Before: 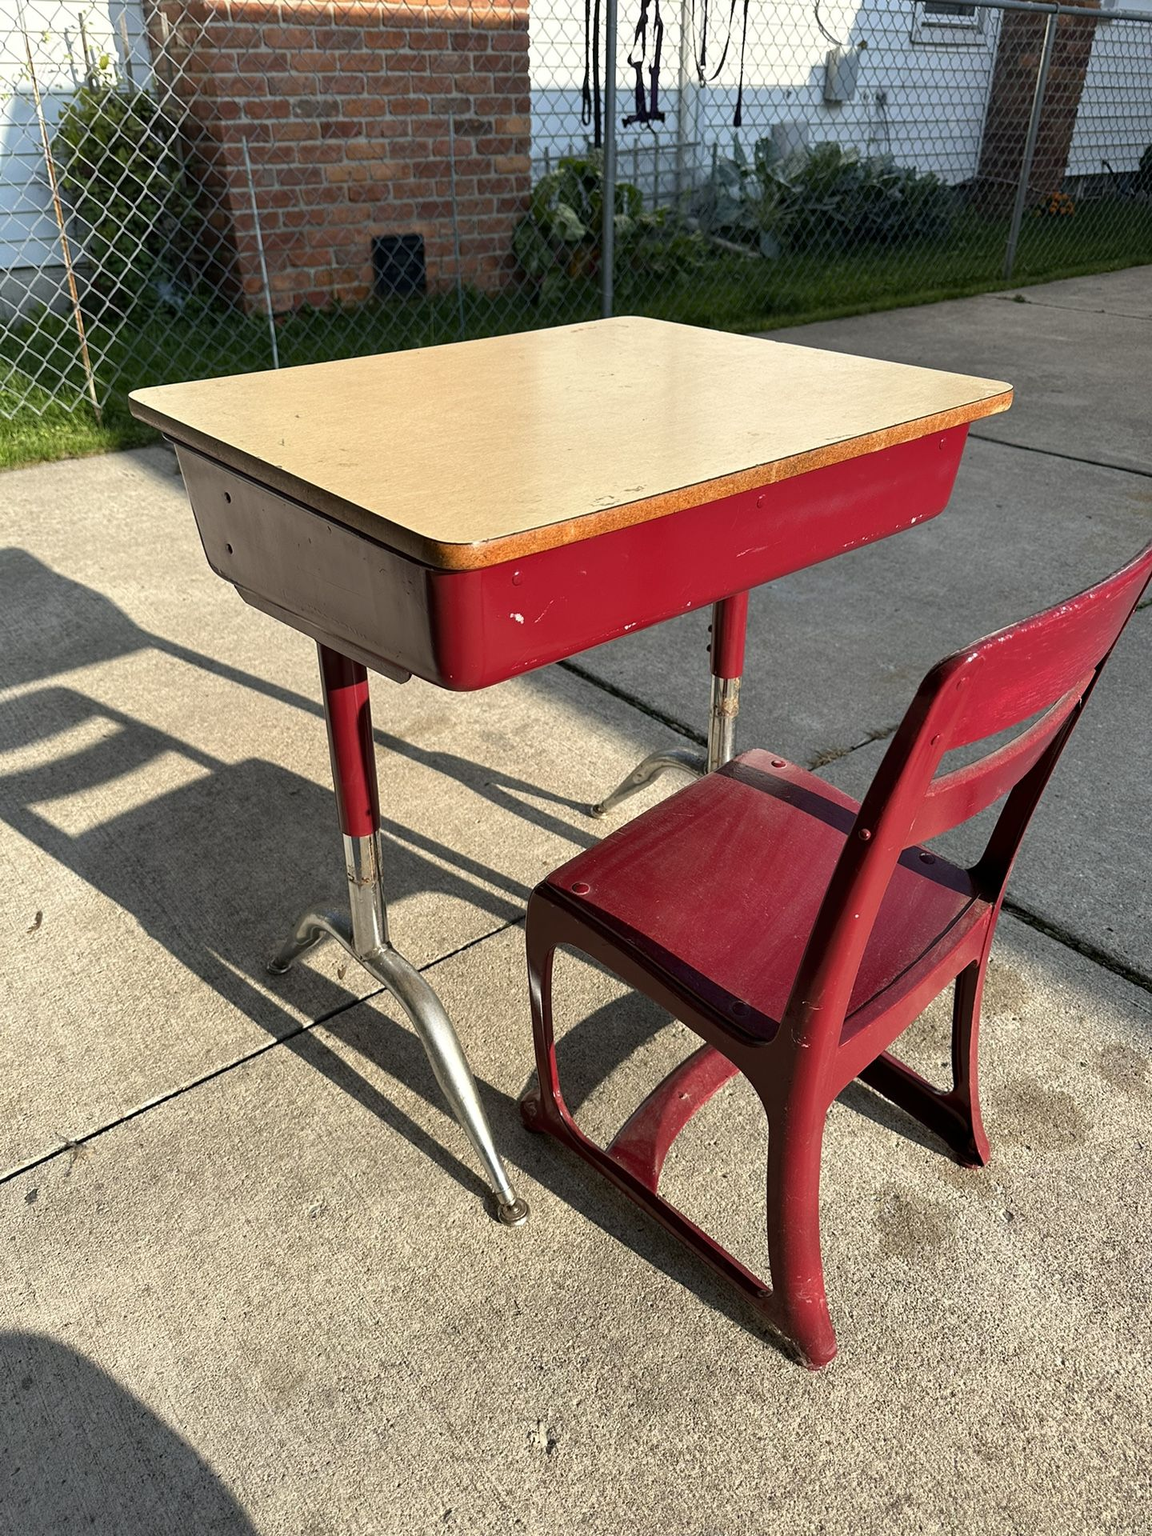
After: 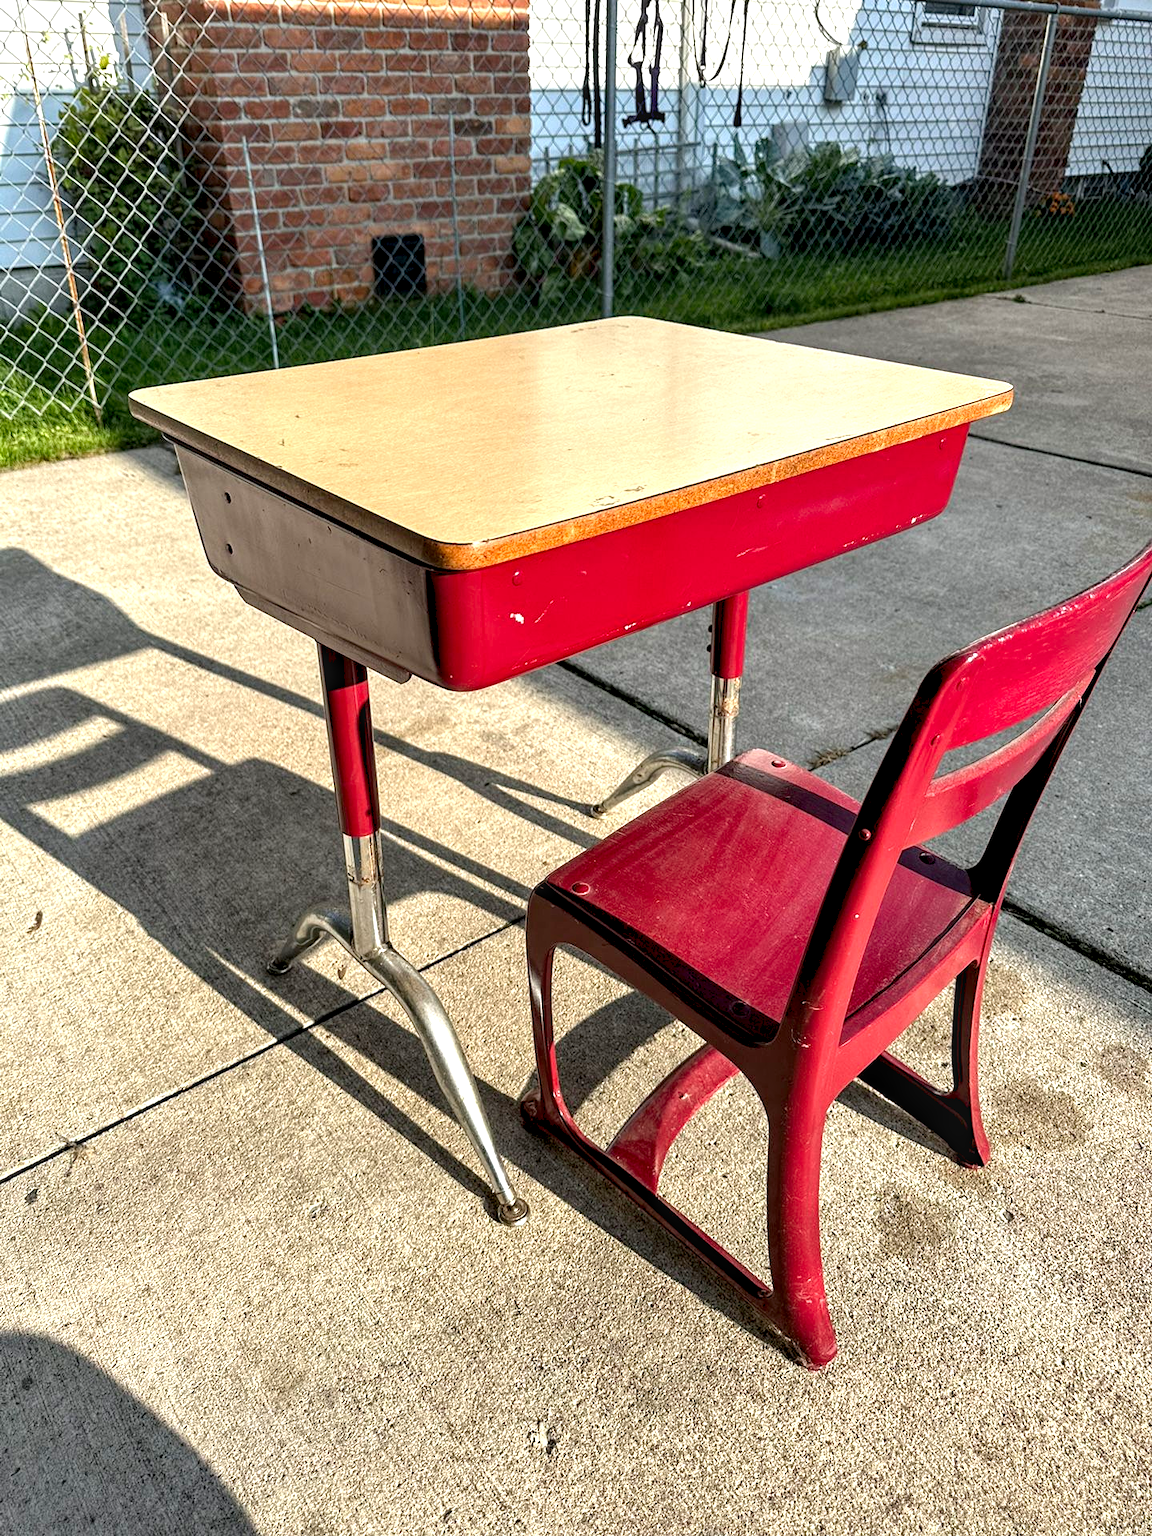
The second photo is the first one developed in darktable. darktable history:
tone equalizer: mask exposure compensation -0.5 EV
local contrast: detail 130%
contrast equalizer: octaves 7, y [[0.535, 0.543, 0.548, 0.548, 0.542, 0.532], [0.5 ×6], [0.5 ×6], [0 ×6], [0 ×6]]
levels: levels [0, 0.435, 0.917]
